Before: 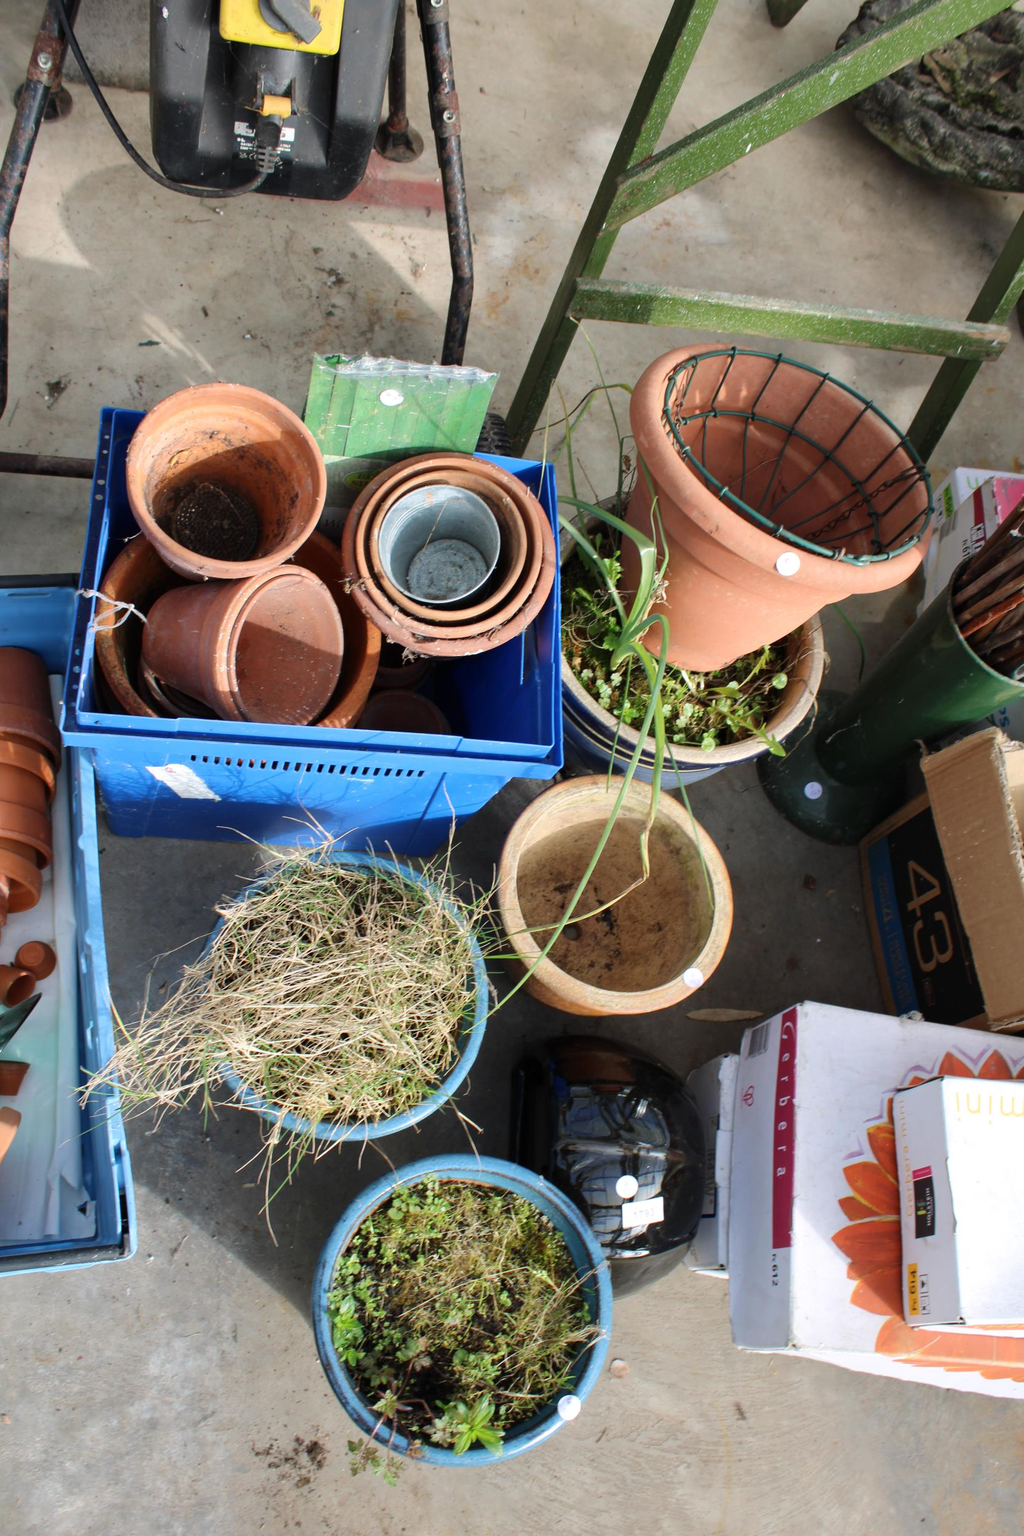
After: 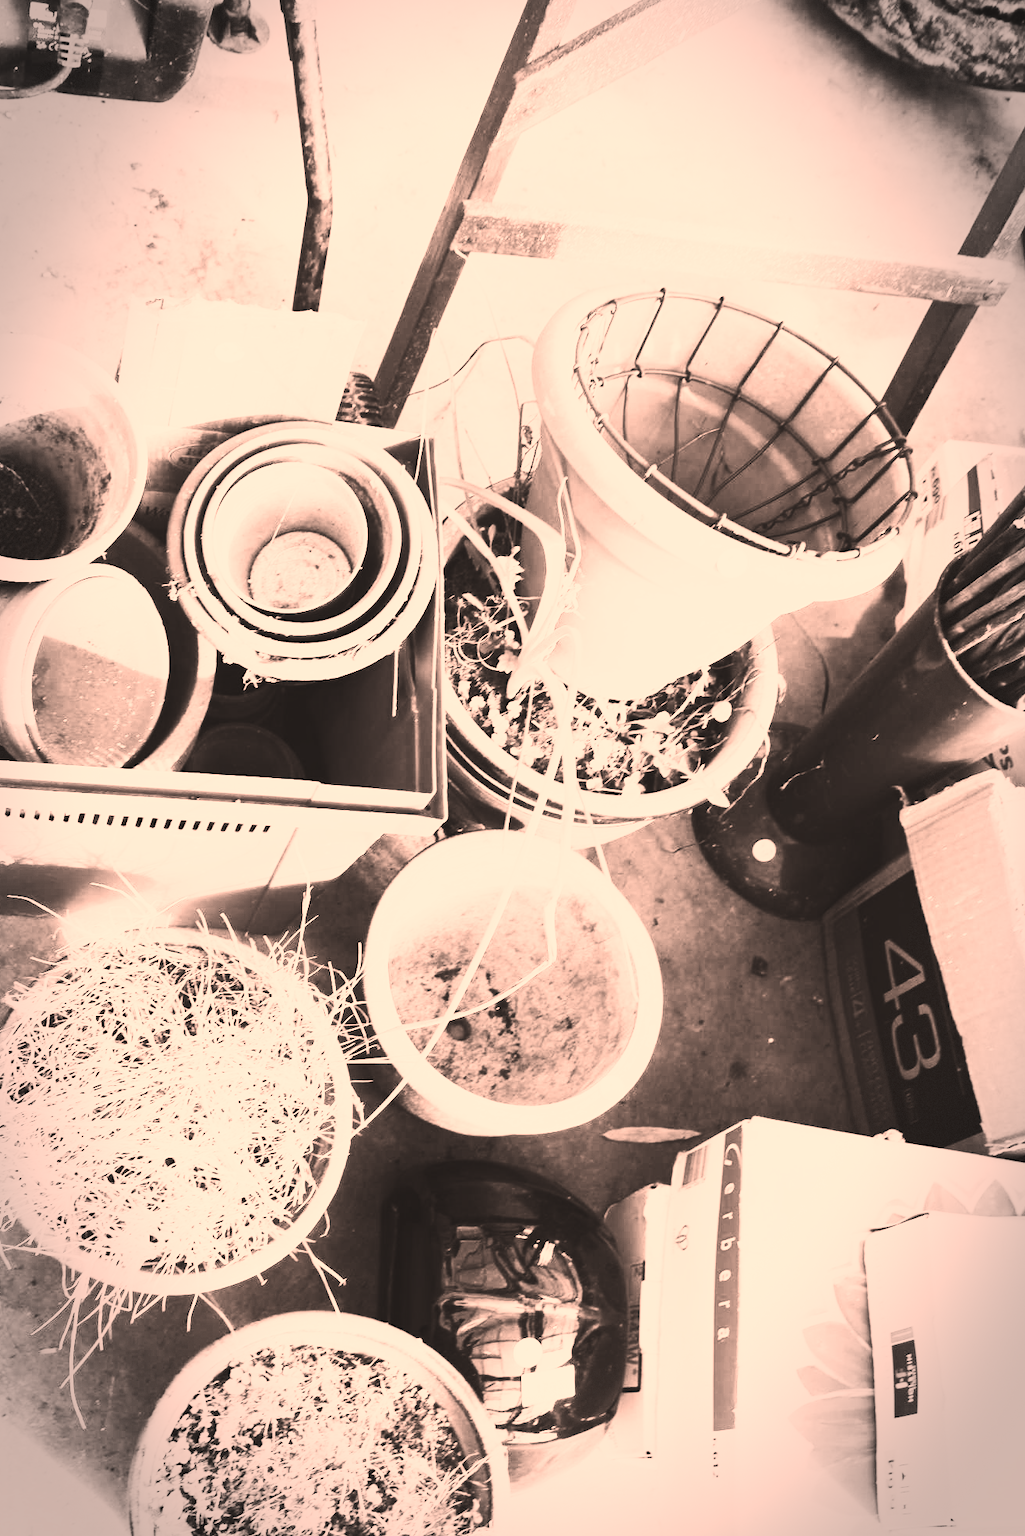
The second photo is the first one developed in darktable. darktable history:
crop and rotate: left 20.576%, top 7.81%, right 0.432%, bottom 13.28%
exposure: black level correction -0.005, exposure 0.614 EV, compensate highlight preservation false
base curve: curves: ch0 [(0, 0) (0.028, 0.03) (0.121, 0.232) (0.46, 0.748) (0.859, 0.968) (1, 1)], preserve colors none
vignetting: automatic ratio true, dithering 8-bit output
color correction: highlights a* 22.36, highlights b* 22.38
contrast brightness saturation: contrast 0.547, brightness 0.463, saturation -0.996
contrast equalizer: octaves 7, y [[0.439, 0.44, 0.442, 0.457, 0.493, 0.498], [0.5 ×6], [0.5 ×6], [0 ×6], [0 ×6]], mix 0.336
